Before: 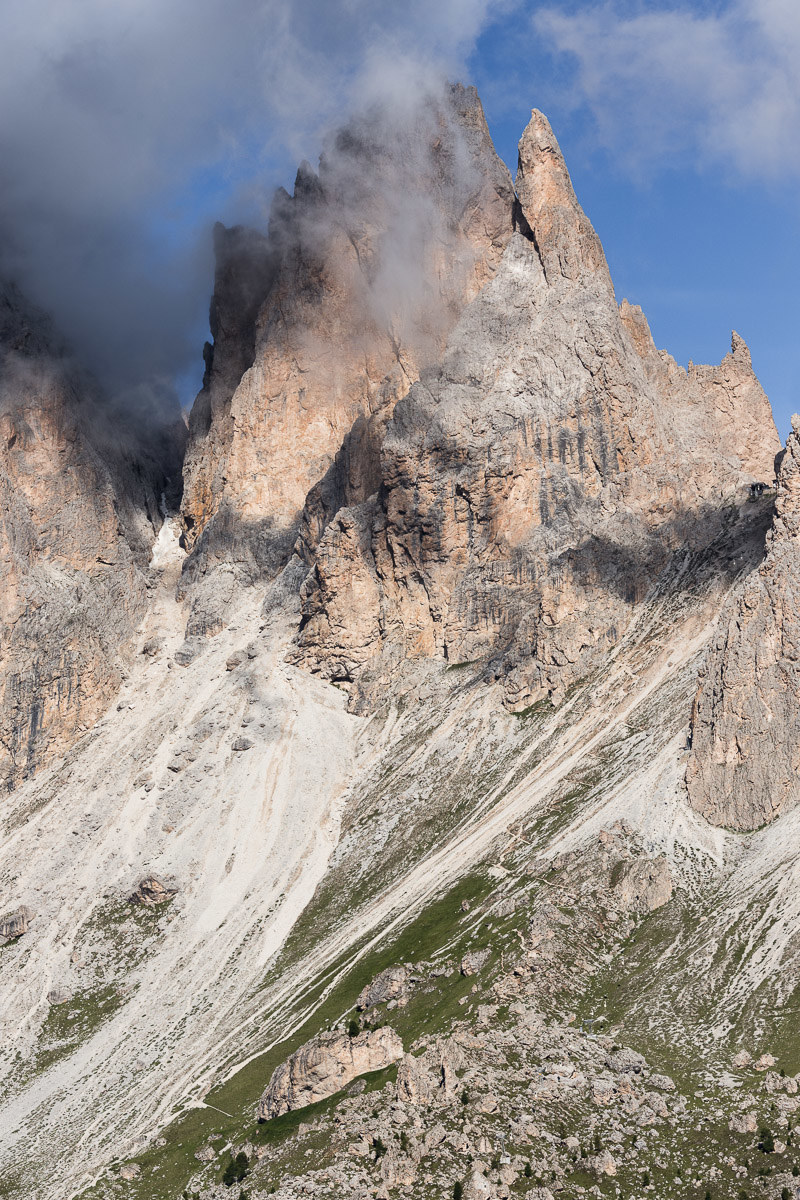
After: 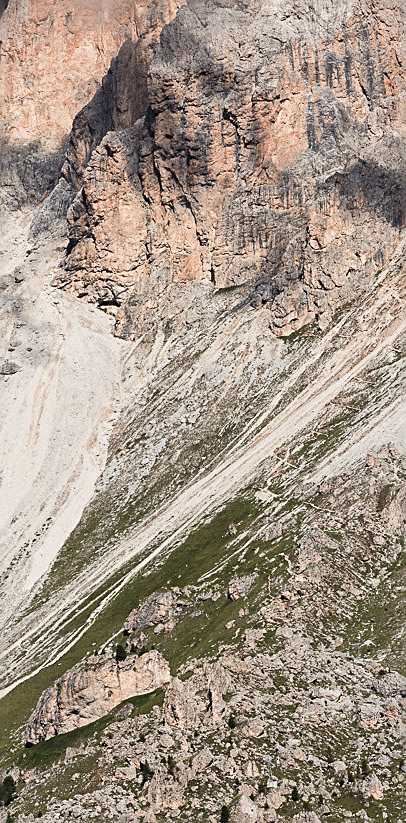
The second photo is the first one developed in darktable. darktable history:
color zones: curves: ch1 [(0.263, 0.53) (0.376, 0.287) (0.487, 0.512) (0.748, 0.547) (1, 0.513)]; ch2 [(0.262, 0.45) (0.751, 0.477)]
sharpen: on, module defaults
crop and rotate: left 29.305%, top 31.378%, right 19.852%
